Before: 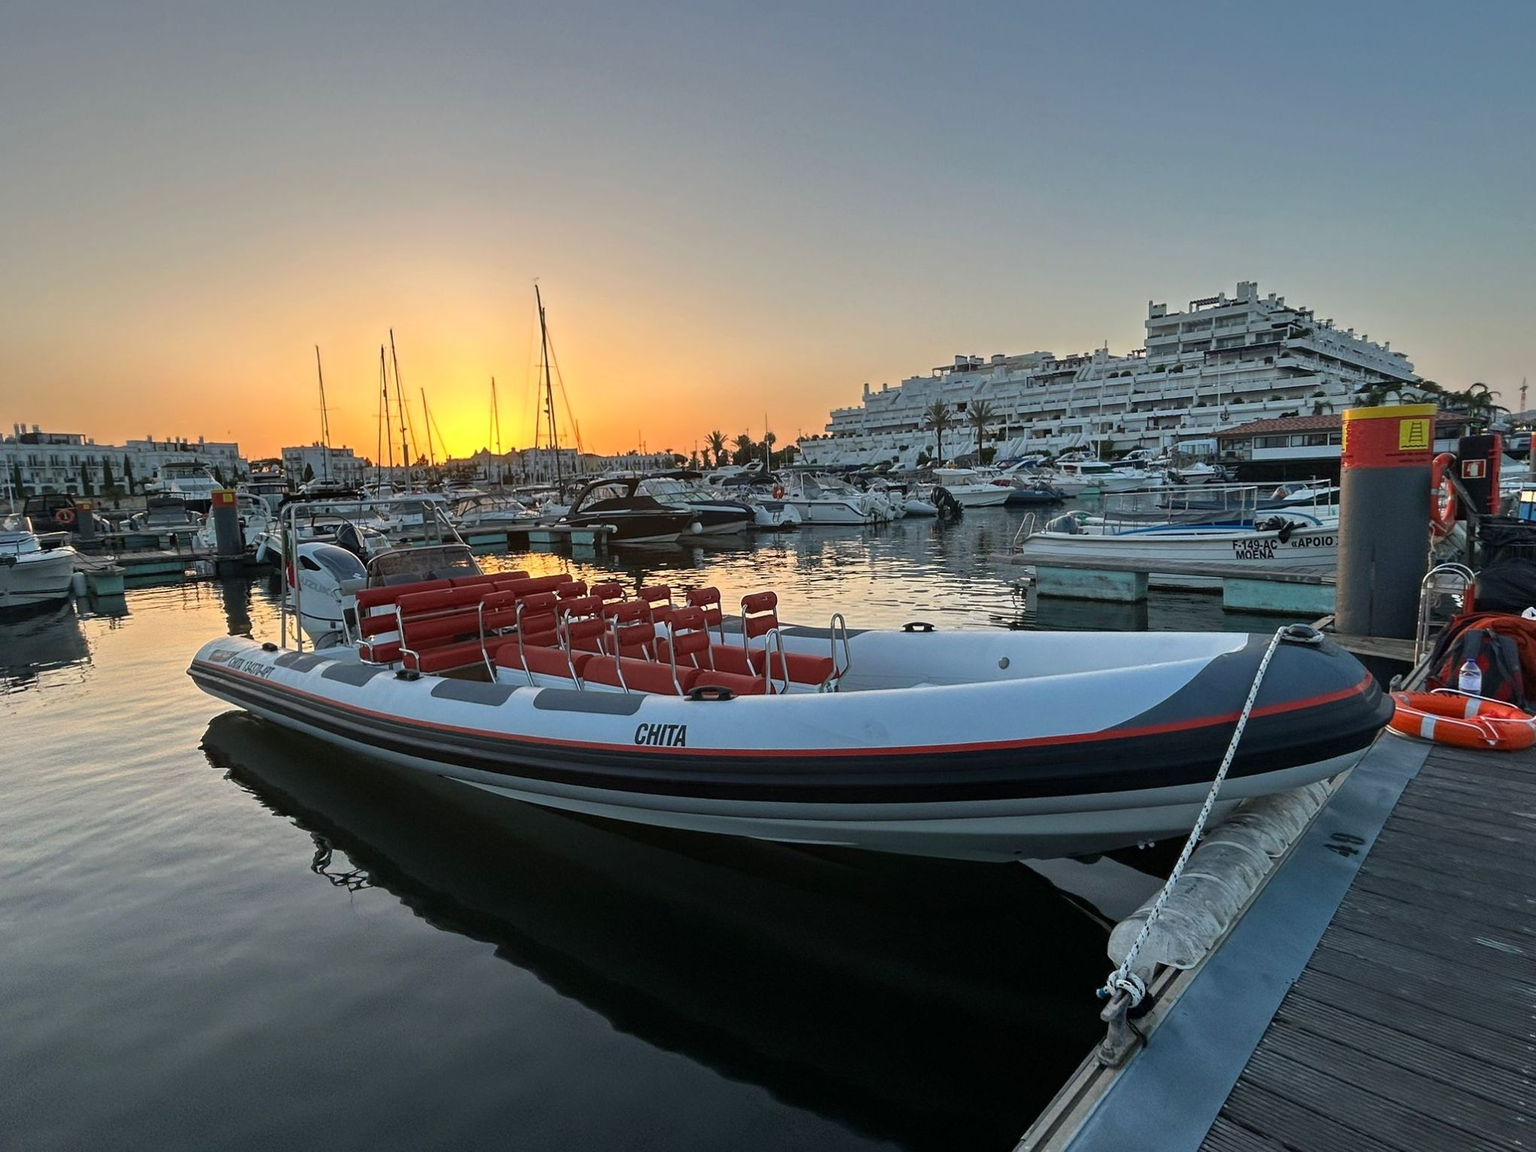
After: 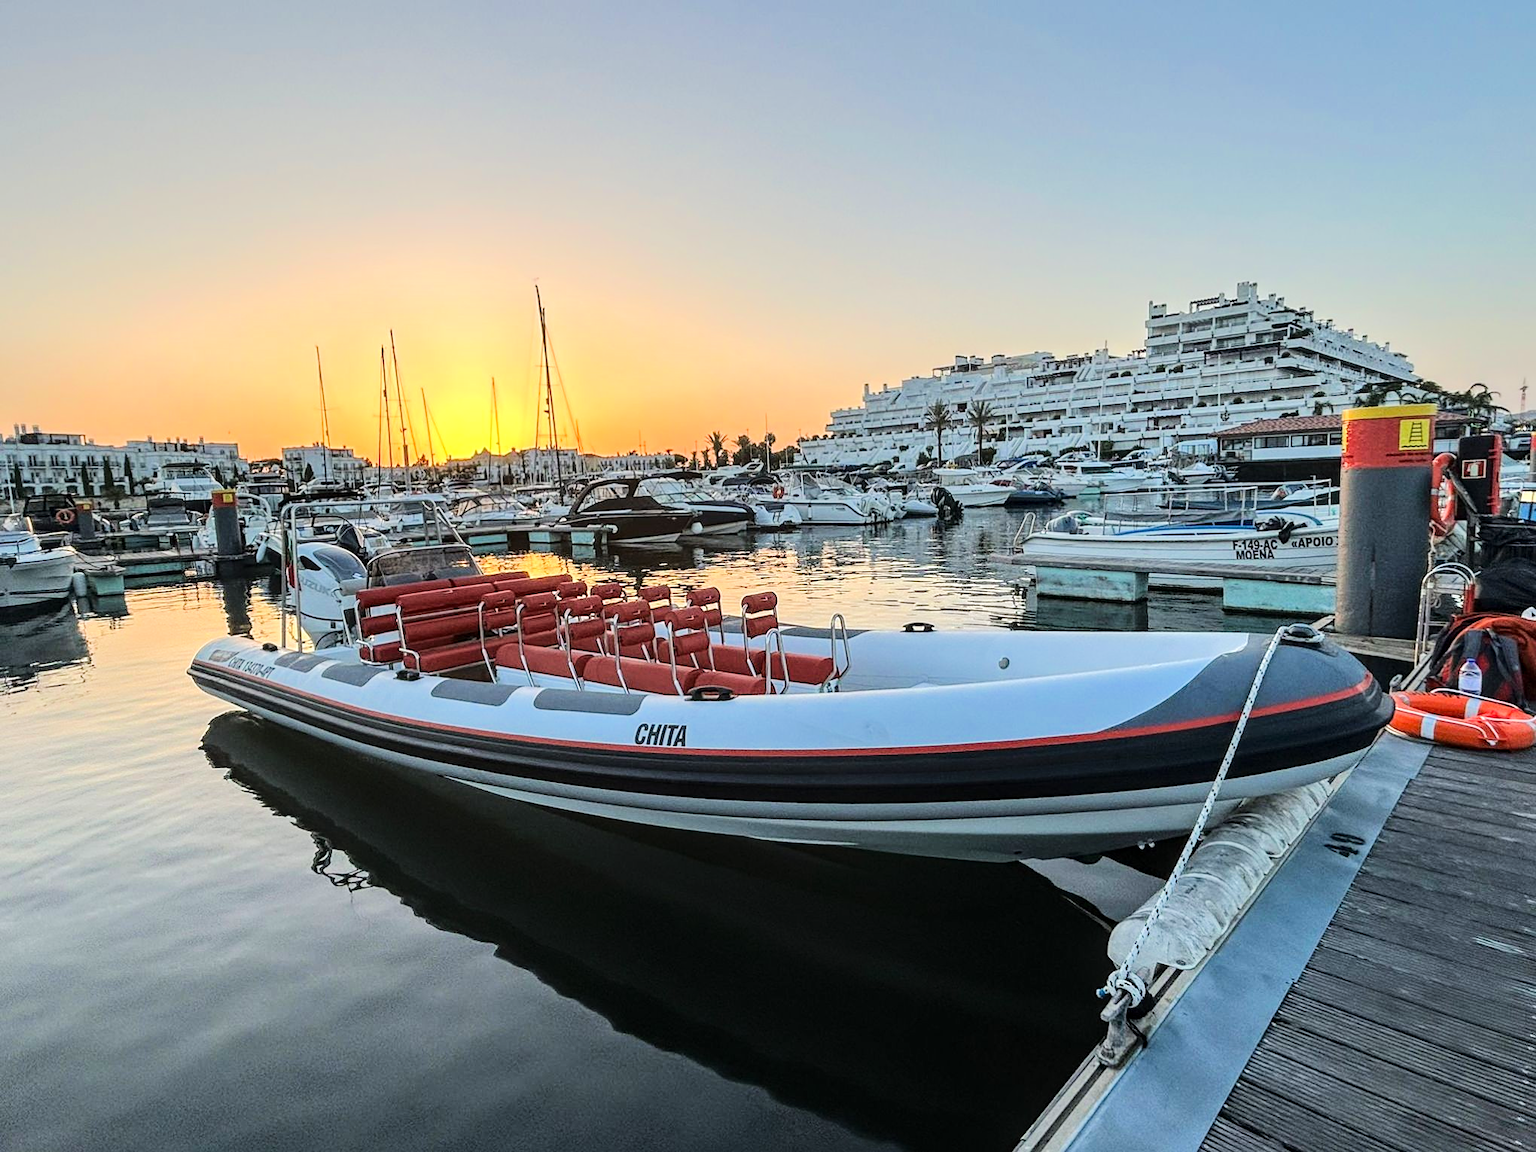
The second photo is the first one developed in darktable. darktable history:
sharpen: amount 0.206
tone equalizer: -7 EV 0.146 EV, -6 EV 0.585 EV, -5 EV 1.17 EV, -4 EV 1.33 EV, -3 EV 1.18 EV, -2 EV 0.6 EV, -1 EV 0.162 EV, edges refinement/feathering 500, mask exposure compensation -1.57 EV, preserve details no
local contrast: on, module defaults
